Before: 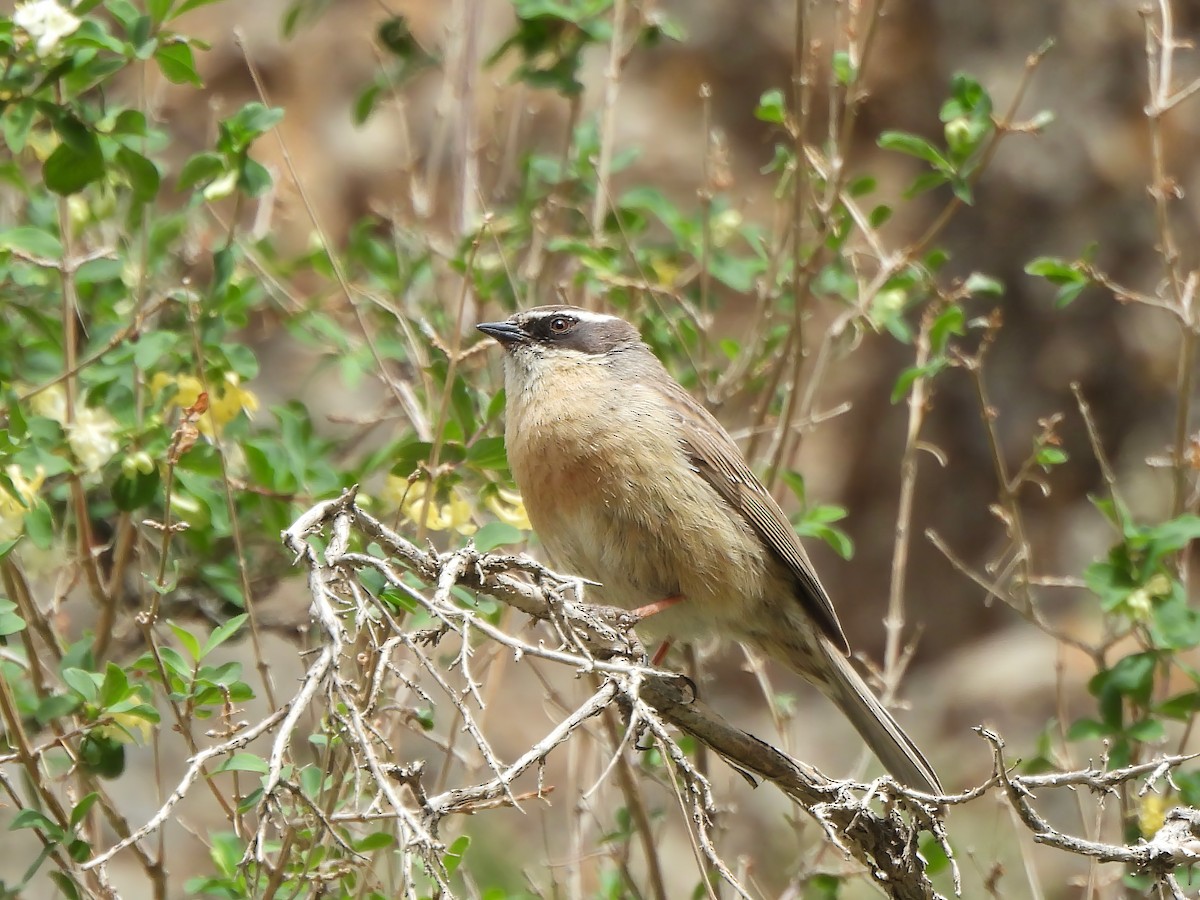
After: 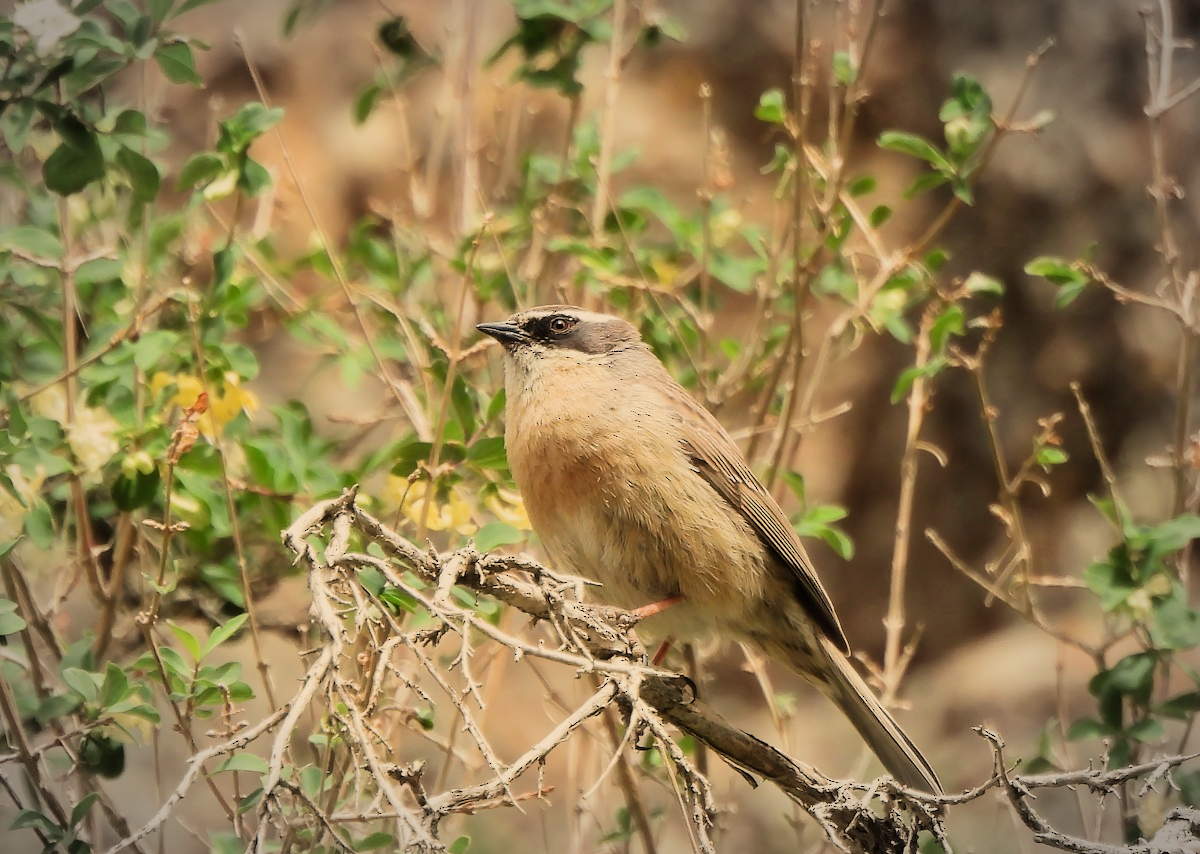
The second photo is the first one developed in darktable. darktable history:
crop and rotate: top 0%, bottom 5.097%
white balance: red 1.123, blue 0.83
filmic rgb: black relative exposure -7.5 EV, white relative exposure 5 EV, hardness 3.31, contrast 1.3, contrast in shadows safe
vignetting: automatic ratio true
